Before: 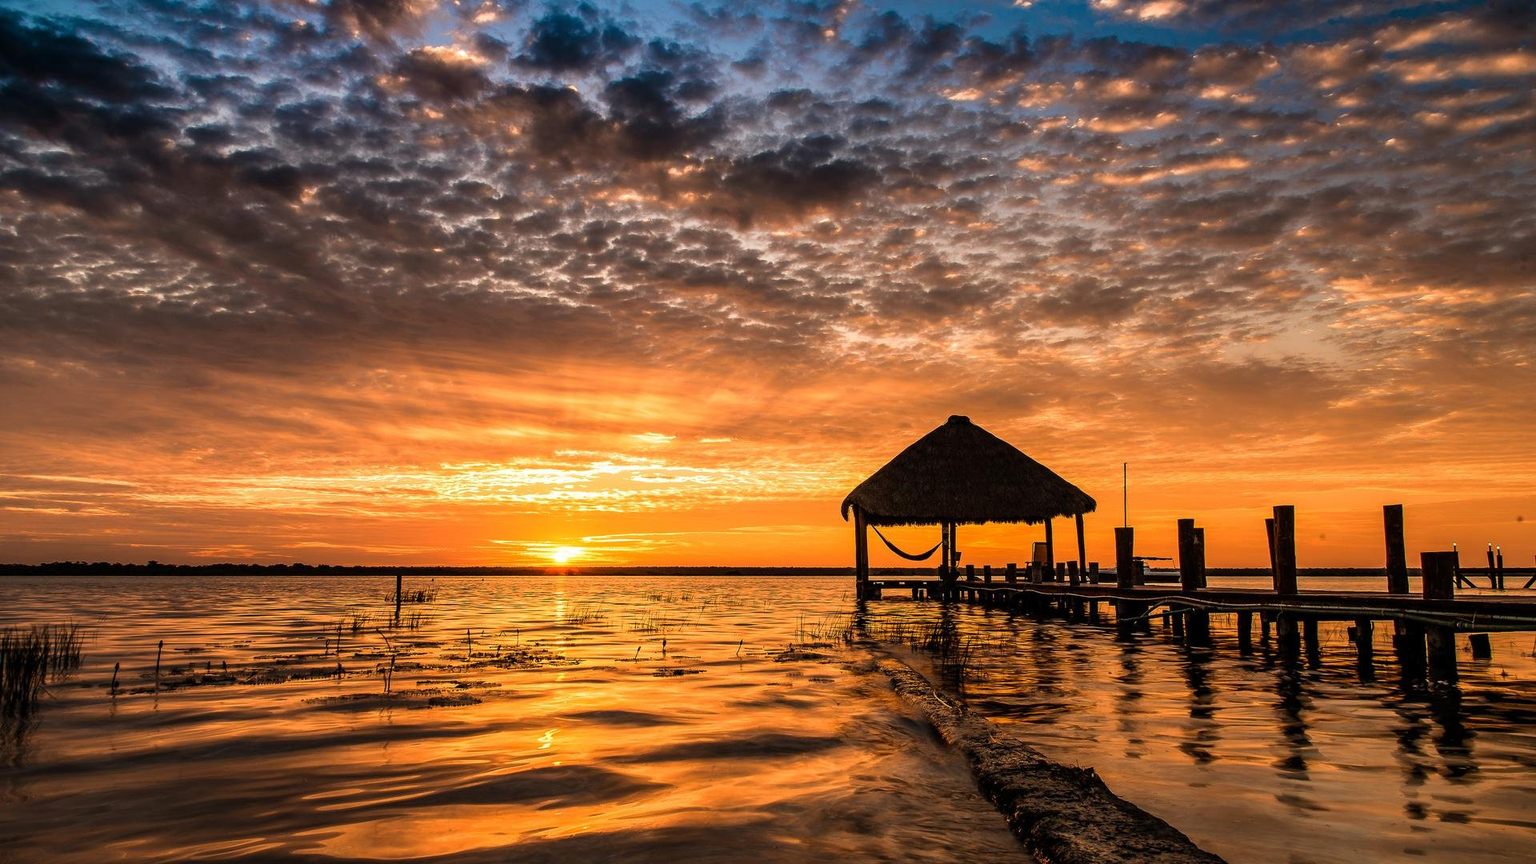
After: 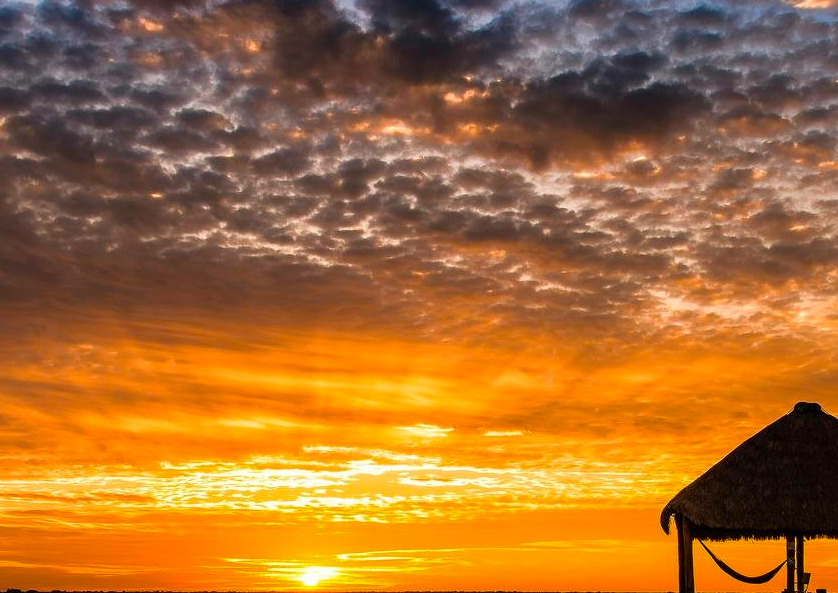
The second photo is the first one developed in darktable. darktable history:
color balance rgb: perceptual saturation grading › global saturation 25.41%, global vibrance 9.457%
crop: left 20.379%, top 10.856%, right 35.932%, bottom 34.225%
